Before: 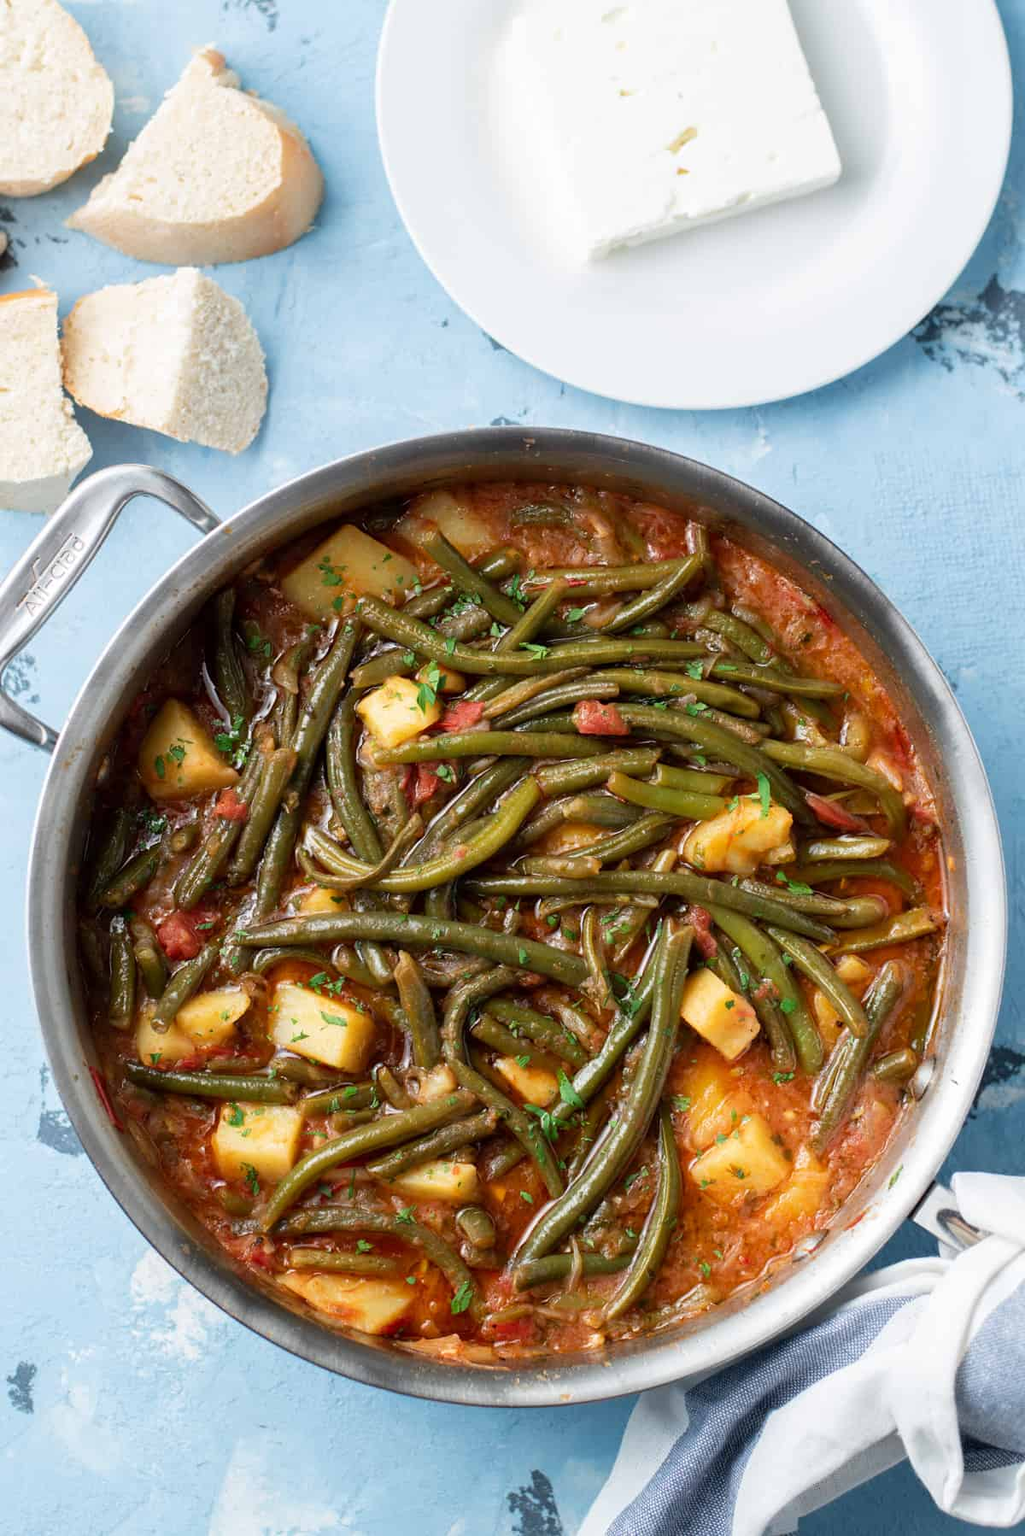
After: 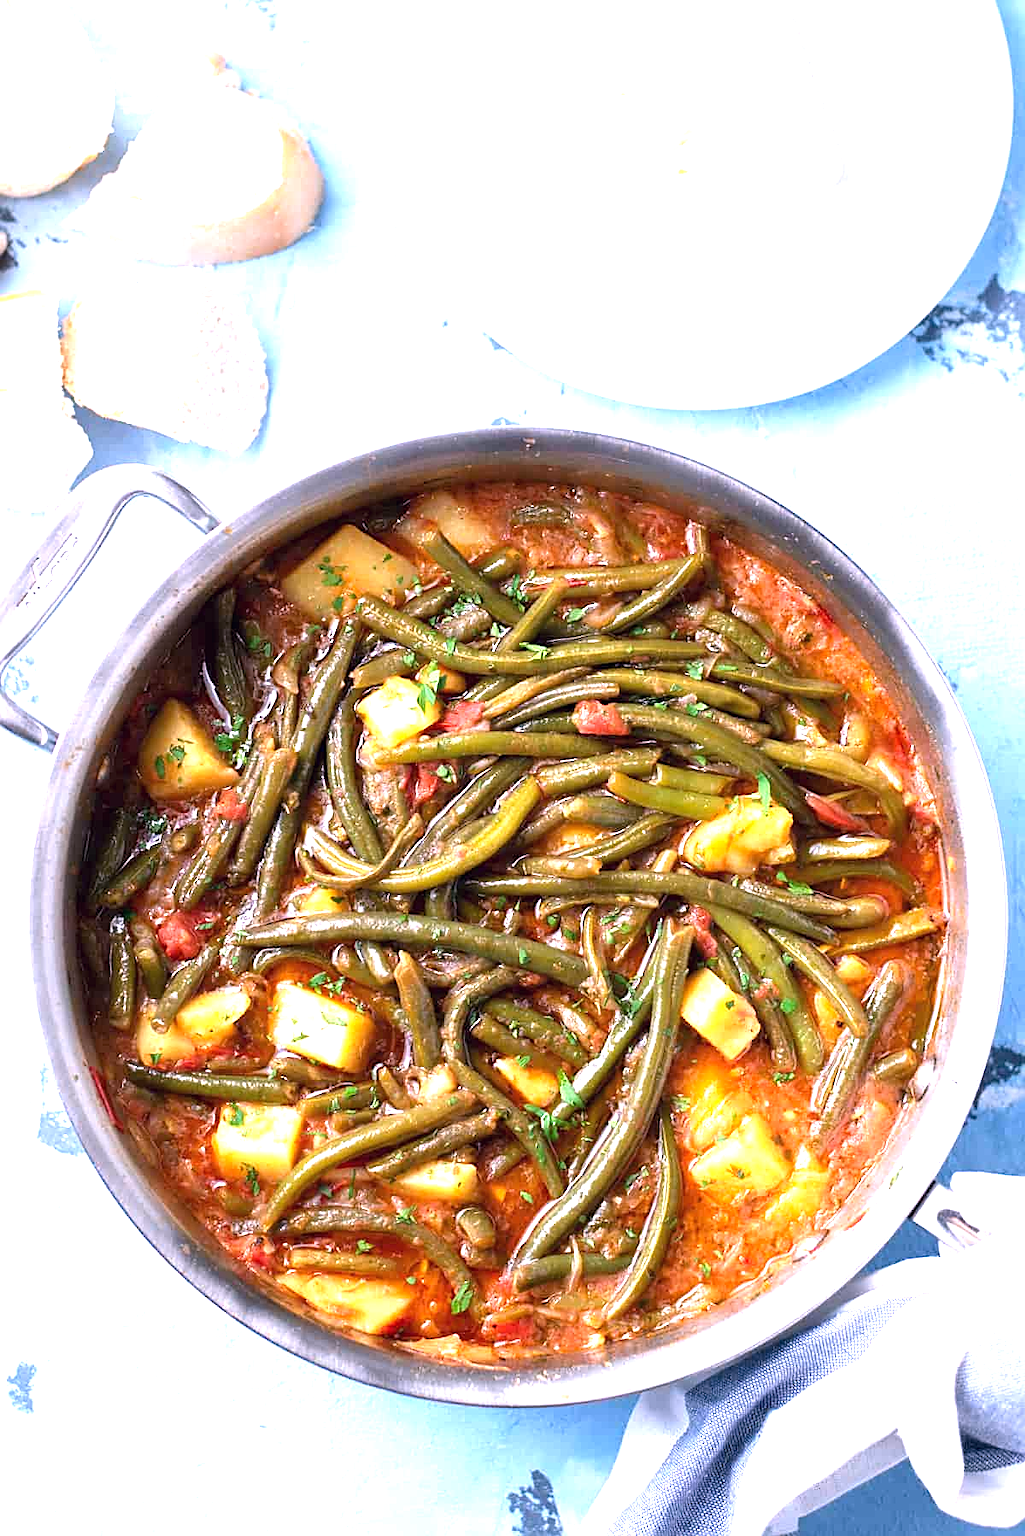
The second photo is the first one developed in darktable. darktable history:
exposure: black level correction 0, exposure 1.2 EV, compensate exposure bias true, compensate highlight preservation false
sharpen: on, module defaults
white balance: red 1.042, blue 1.17
color correction: highlights a* 0.207, highlights b* 2.7, shadows a* -0.874, shadows b* -4.78
